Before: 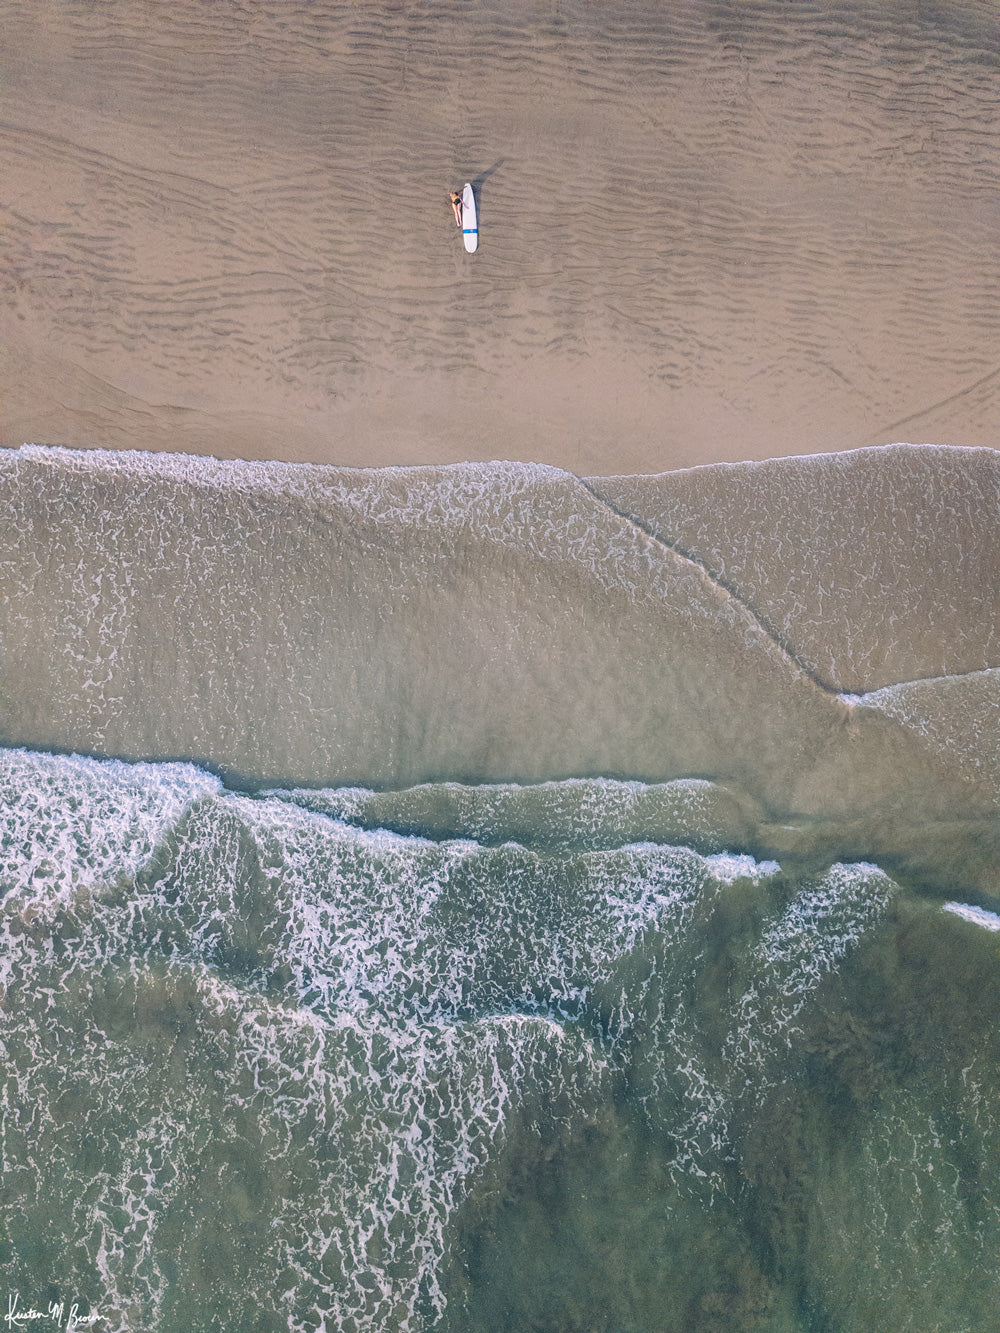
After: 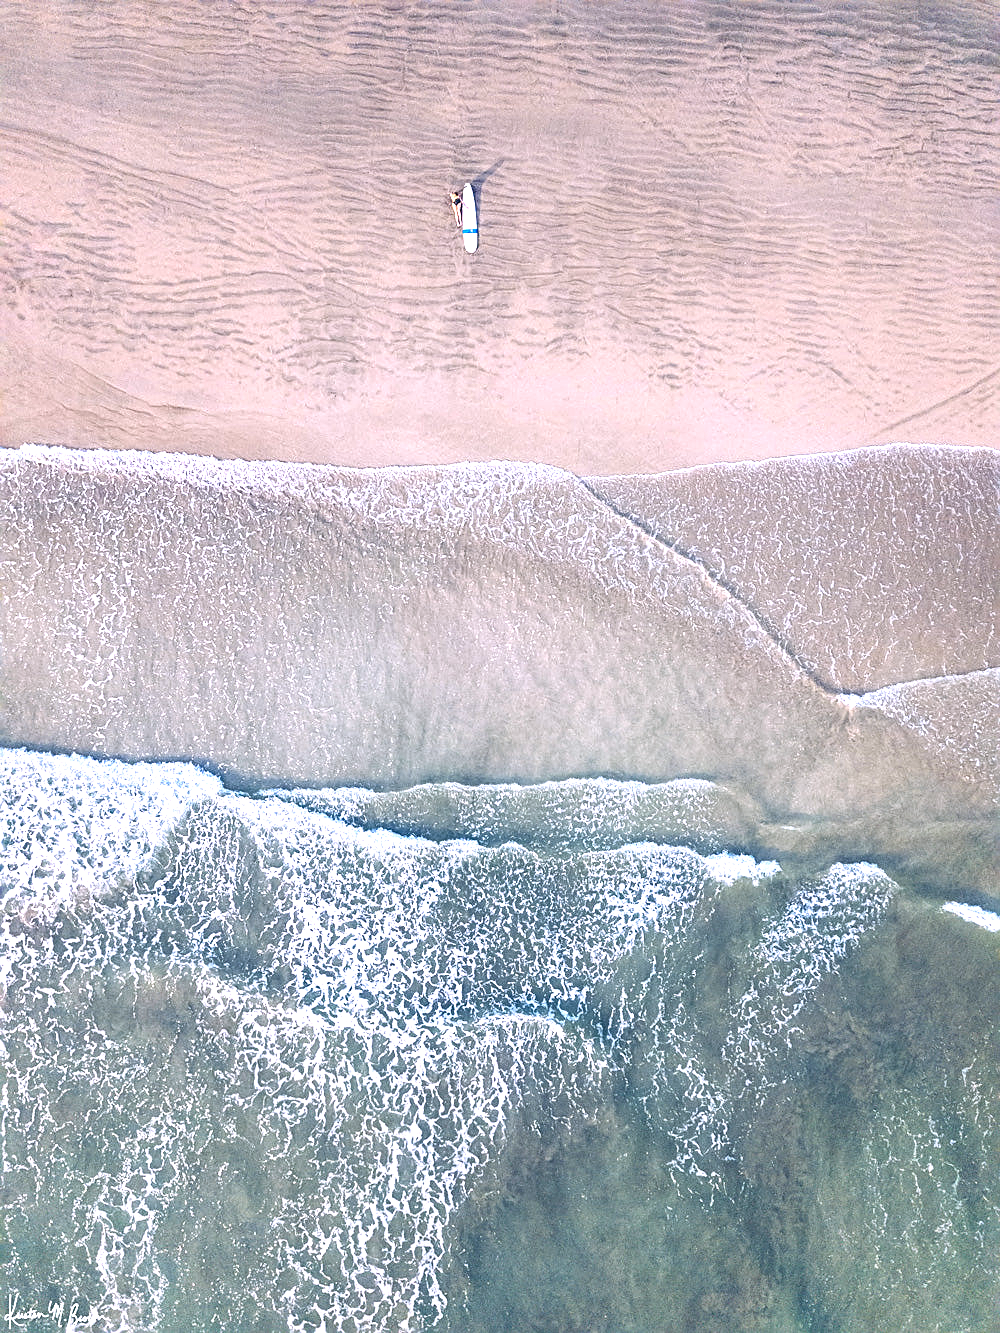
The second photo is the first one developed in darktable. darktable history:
white balance: red 1.004, blue 1.096
sharpen: on, module defaults
exposure: black level correction 0, exposure 1.2 EV, compensate exposure bias true, compensate highlight preservation false
shadows and highlights: shadows 37.27, highlights -28.18, soften with gaussian
